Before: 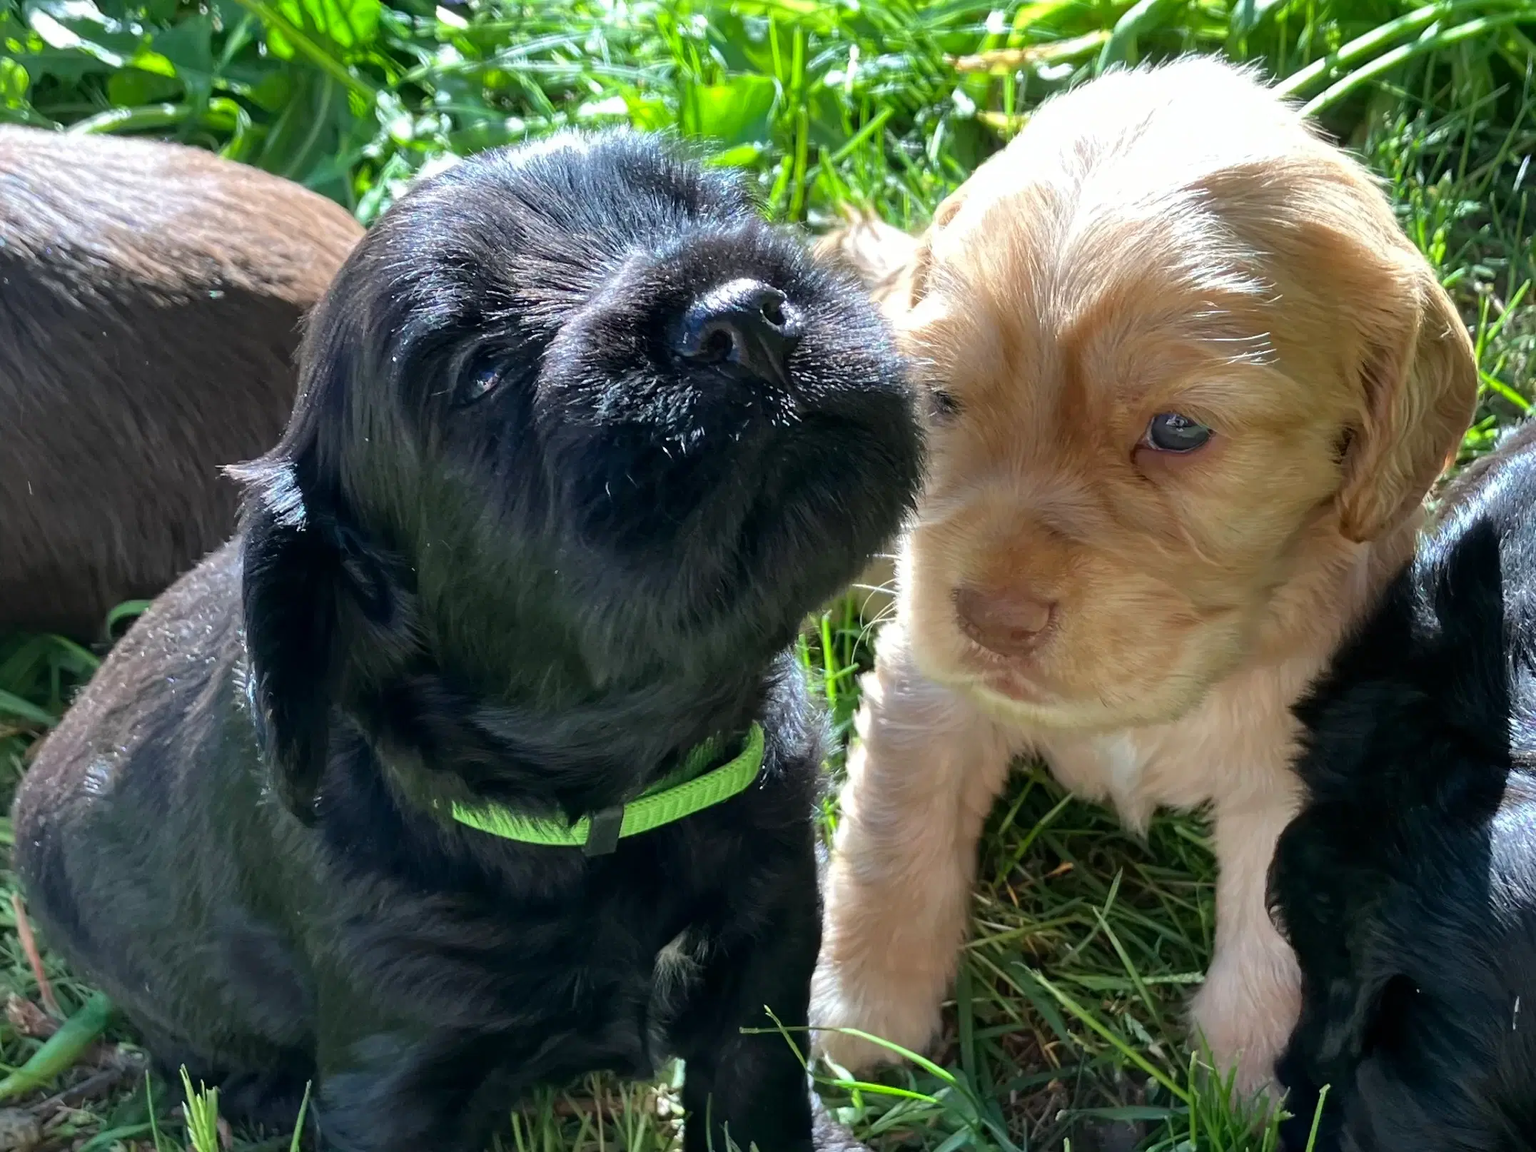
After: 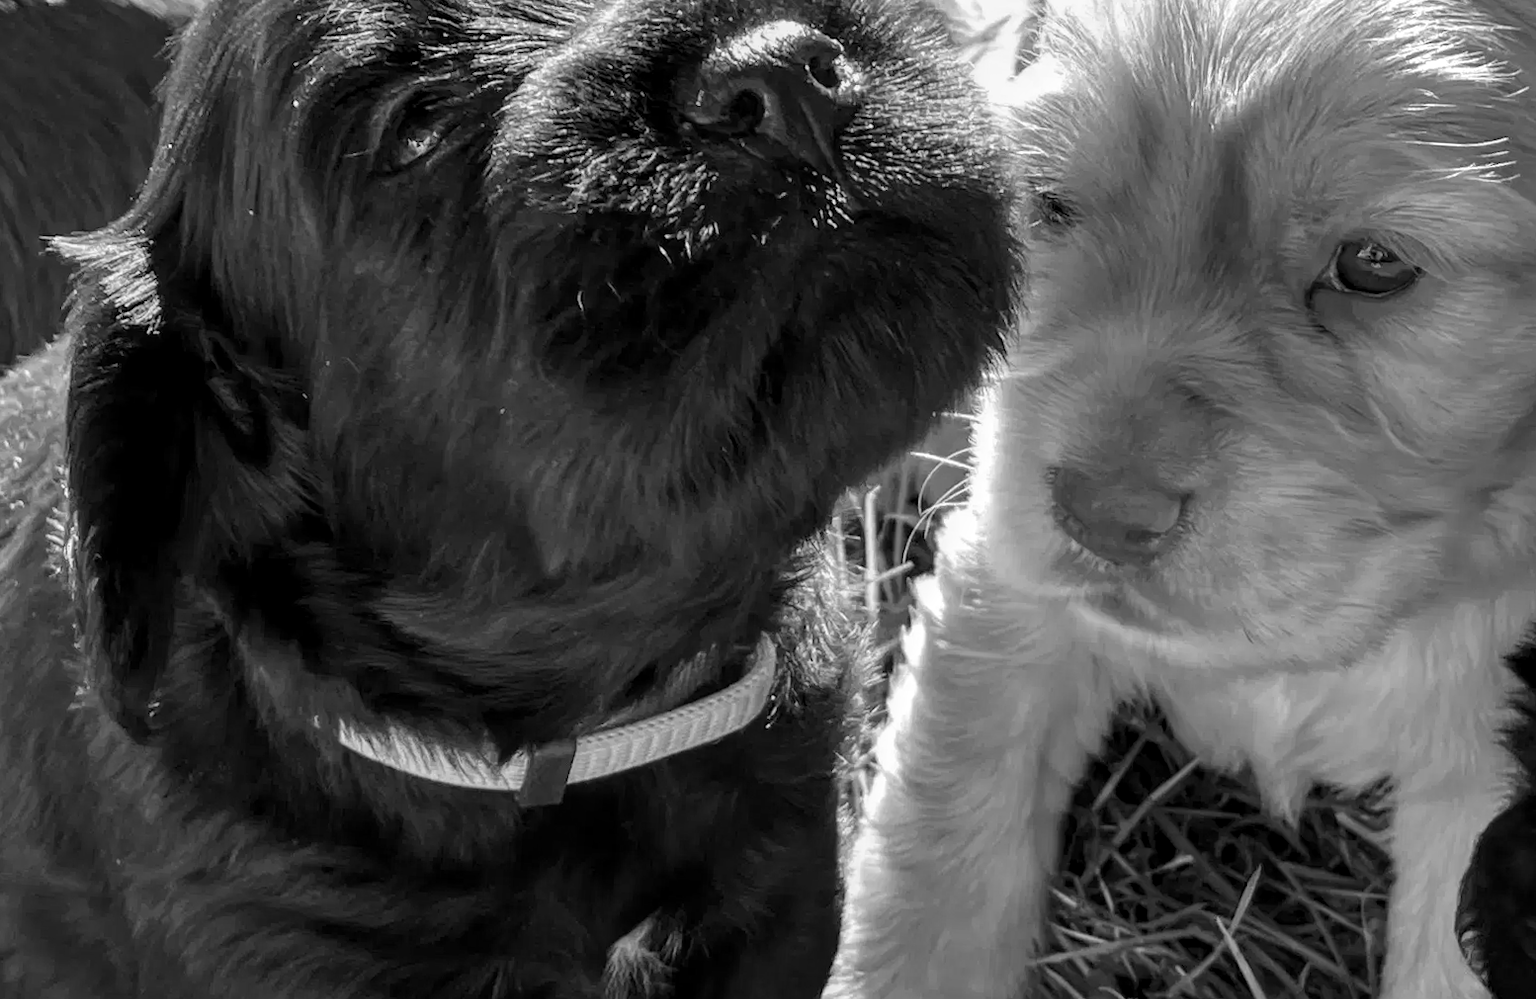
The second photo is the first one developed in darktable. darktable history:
monochrome: a 30.25, b 92.03
local contrast: detail 130%
crop and rotate: angle -3.37°, left 9.79%, top 20.73%, right 12.42%, bottom 11.82%
